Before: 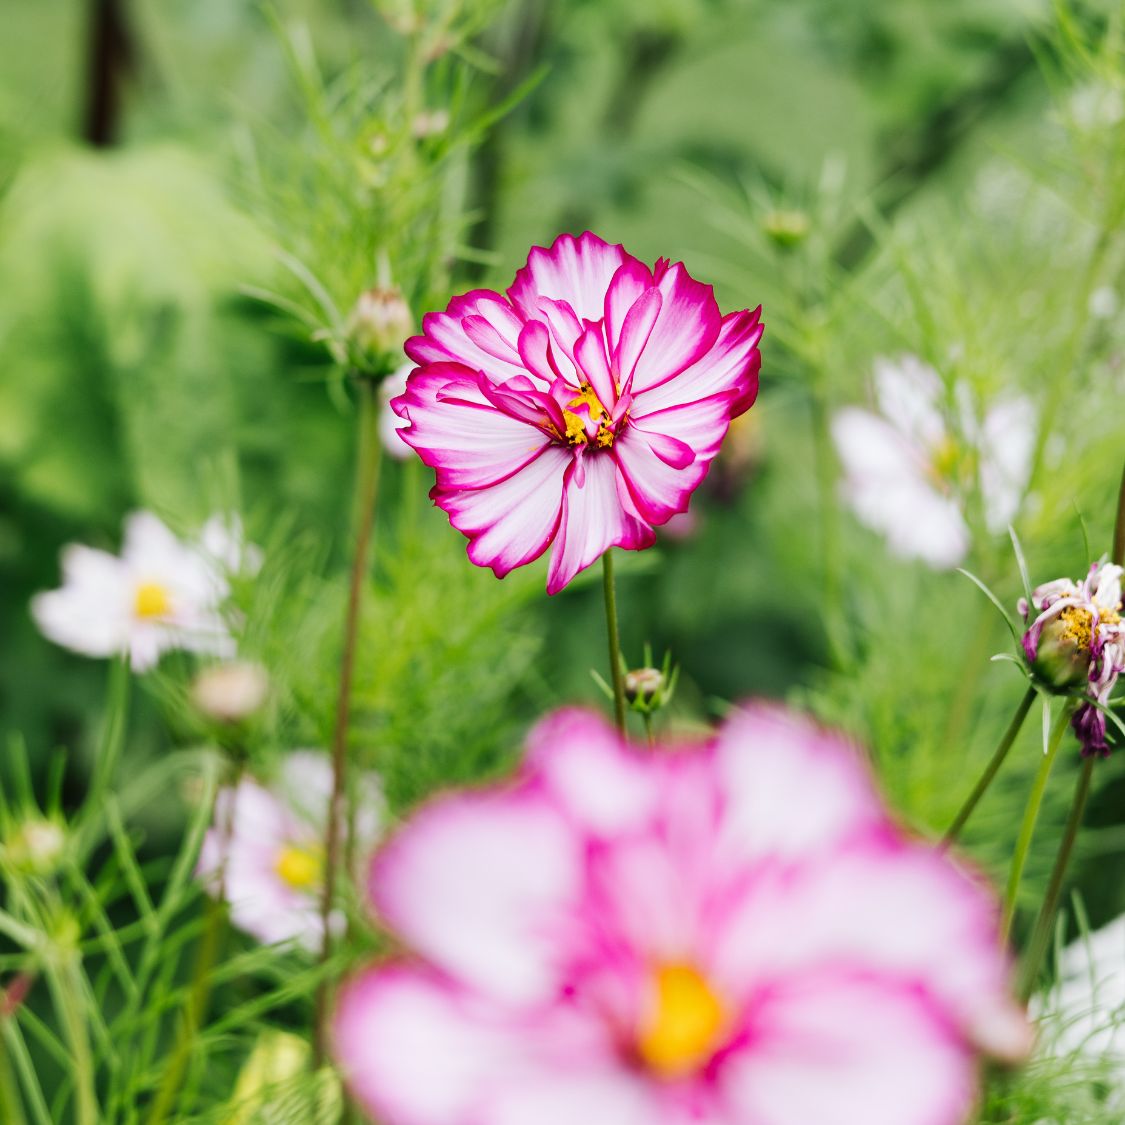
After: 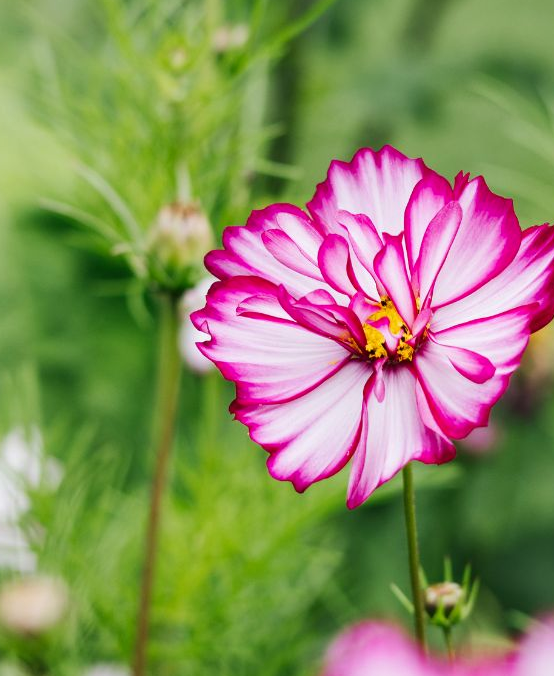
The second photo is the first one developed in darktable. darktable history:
shadows and highlights: shadows 32, highlights -32, soften with gaussian
crop: left 17.835%, top 7.675%, right 32.881%, bottom 32.213%
